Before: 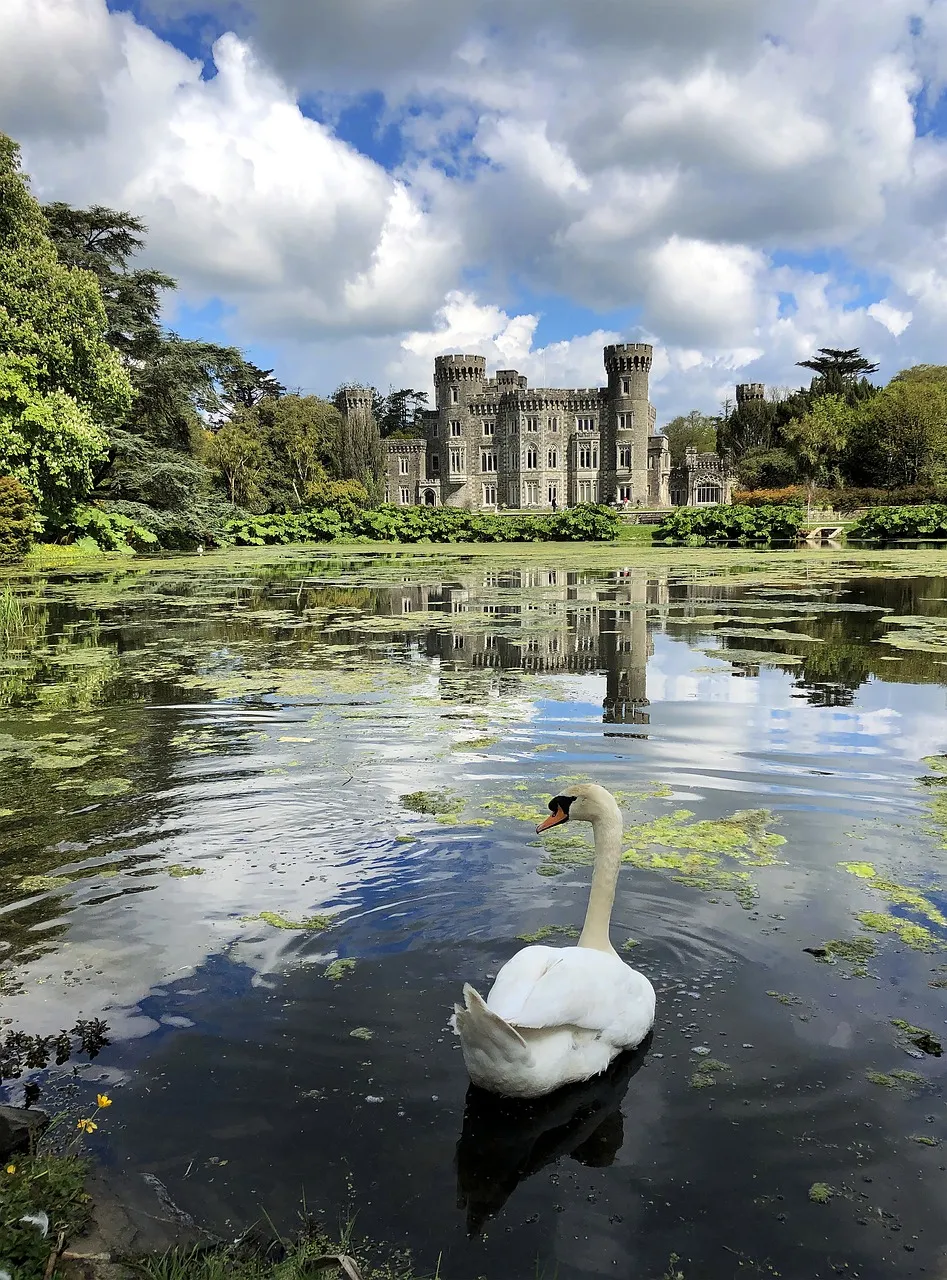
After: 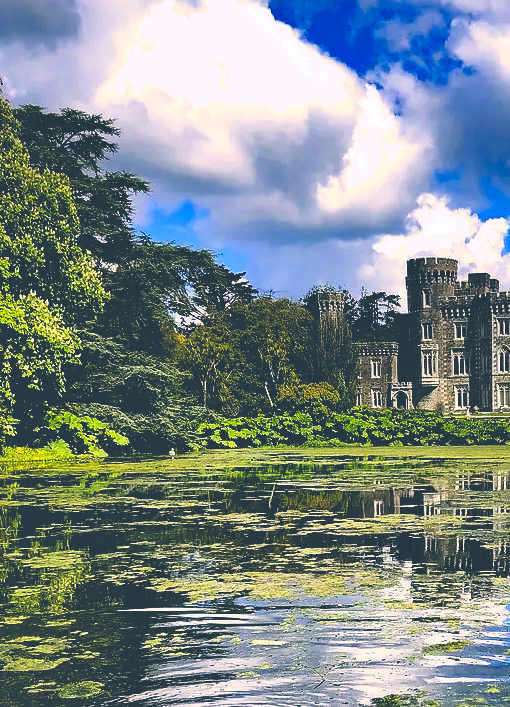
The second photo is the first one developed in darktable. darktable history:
shadows and highlights: low approximation 0.01, soften with gaussian
crop and rotate: left 3.057%, top 7.589%, right 42.995%, bottom 37.116%
color correction: highlights a* 10.3, highlights b* 14.26, shadows a* -10.23, shadows b* -14.91
color calibration: illuminant as shot in camera, x 0.358, y 0.373, temperature 4628.91 K
tone equalizer: mask exposure compensation -0.491 EV
haze removal: adaptive false
base curve: curves: ch0 [(0, 0.036) (0.083, 0.04) (0.804, 1)], preserve colors none
